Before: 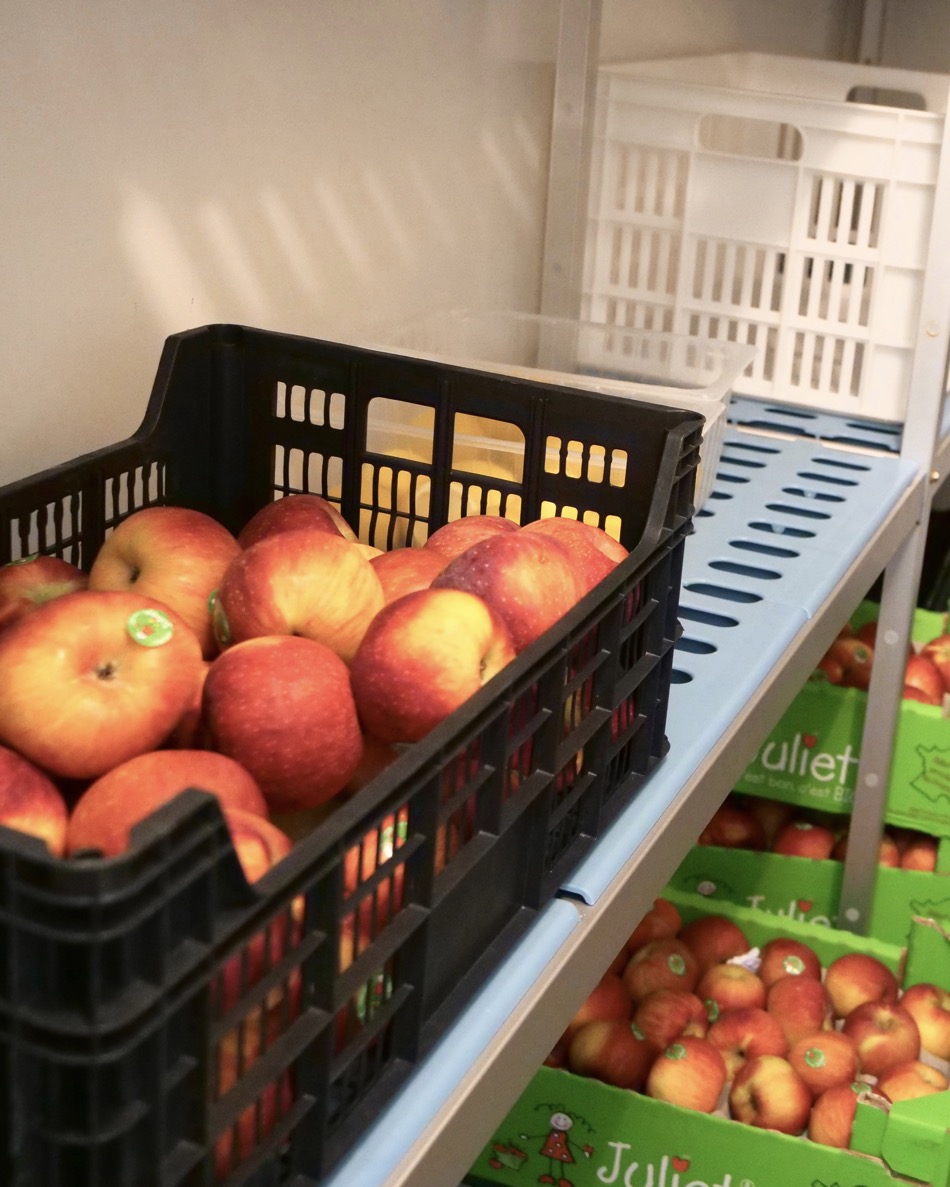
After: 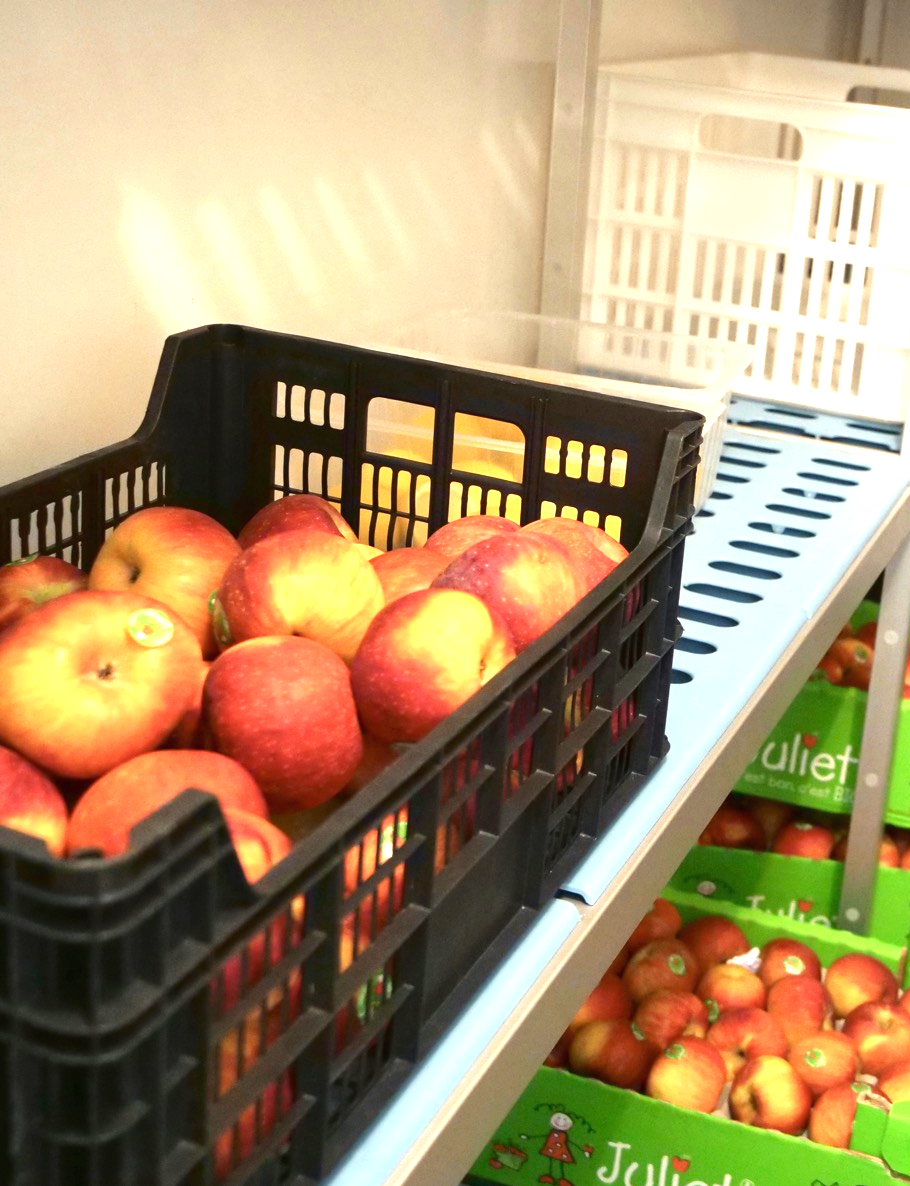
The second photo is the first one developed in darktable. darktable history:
exposure: black level correction 0, exposure 0.9 EV, compensate highlight preservation false
color correction: highlights a* -4.73, highlights b* 5.06, saturation 0.97
crop: right 4.126%, bottom 0.031%
